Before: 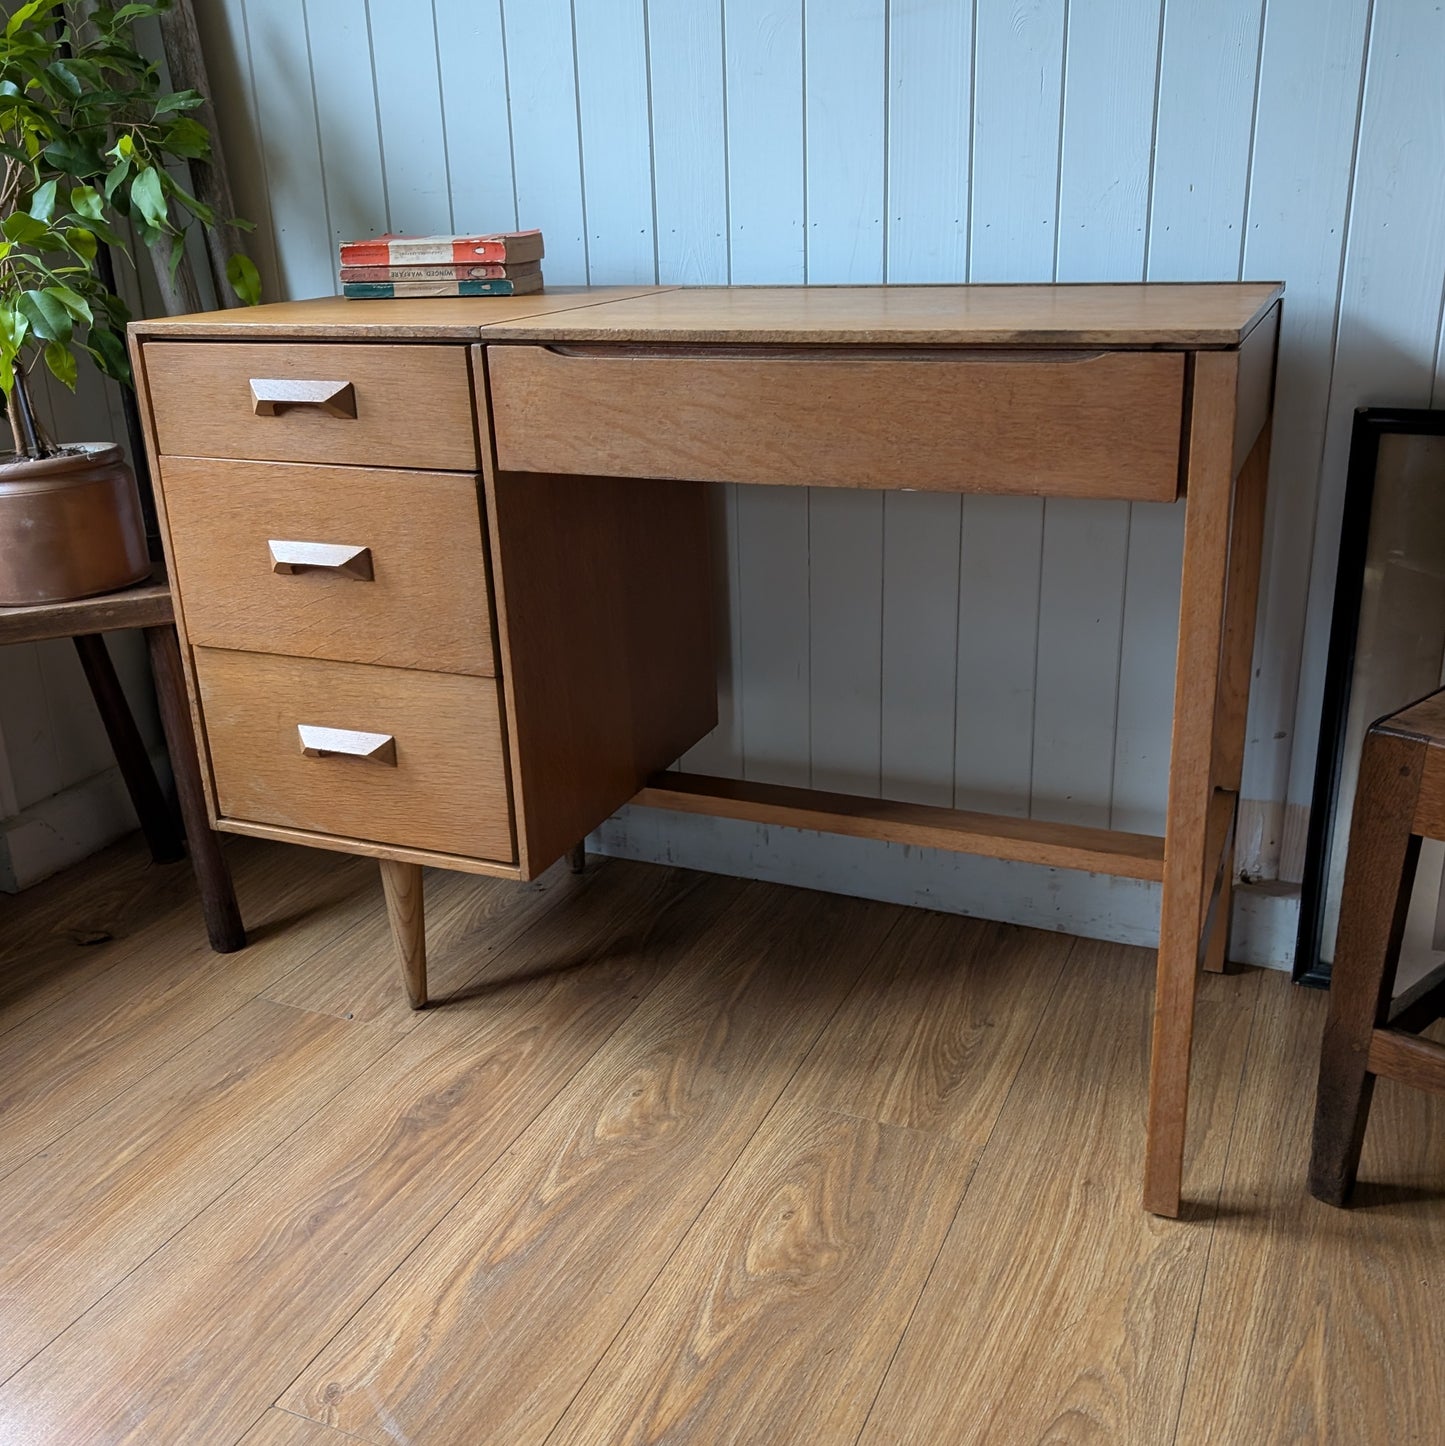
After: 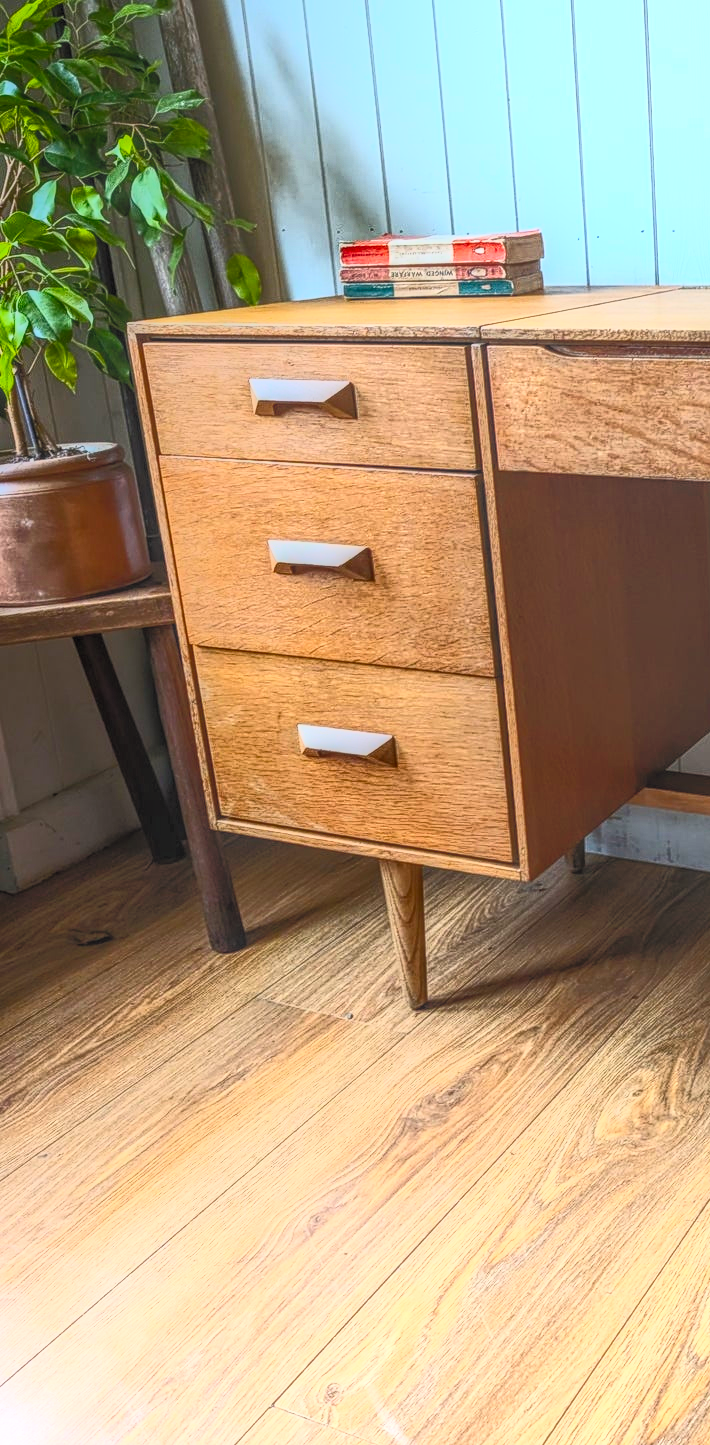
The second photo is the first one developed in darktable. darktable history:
contrast brightness saturation: contrast 0.83, brightness 0.59, saturation 0.59
crop and rotate: left 0%, top 0%, right 50.845%
local contrast: highlights 20%, shadows 30%, detail 200%, midtone range 0.2
